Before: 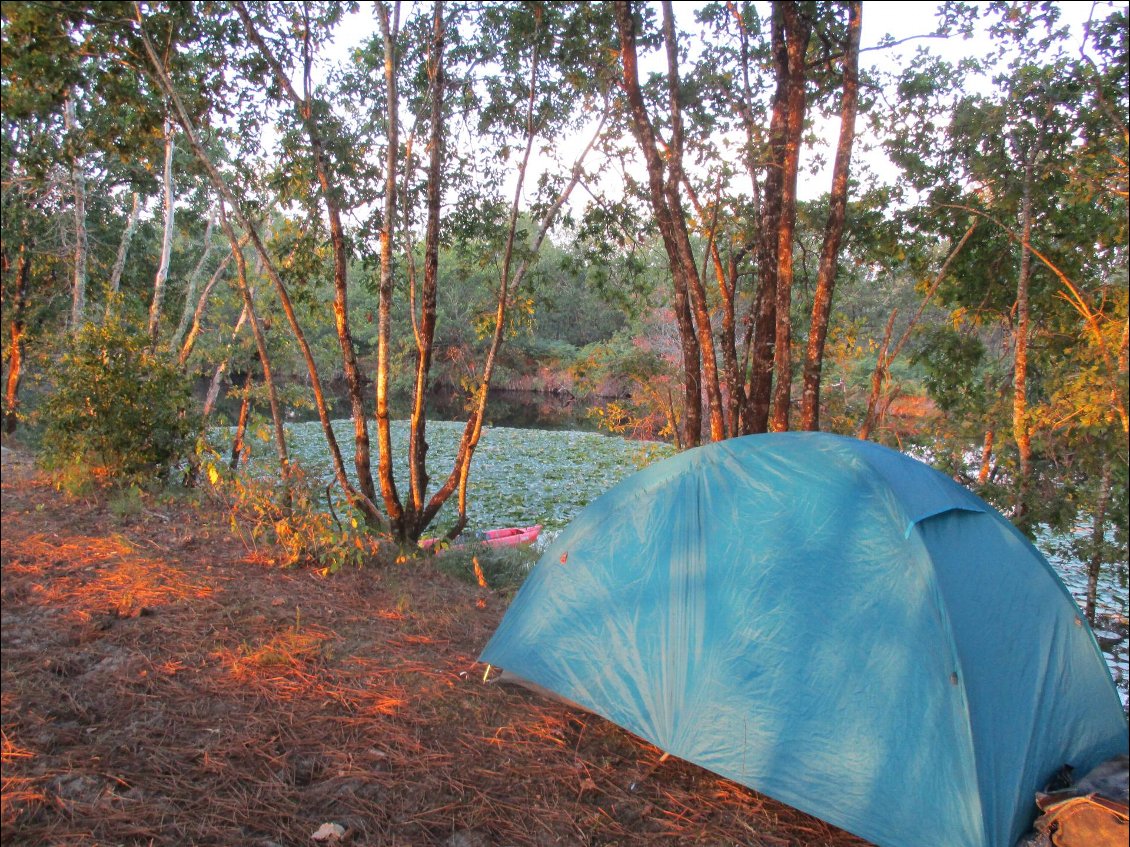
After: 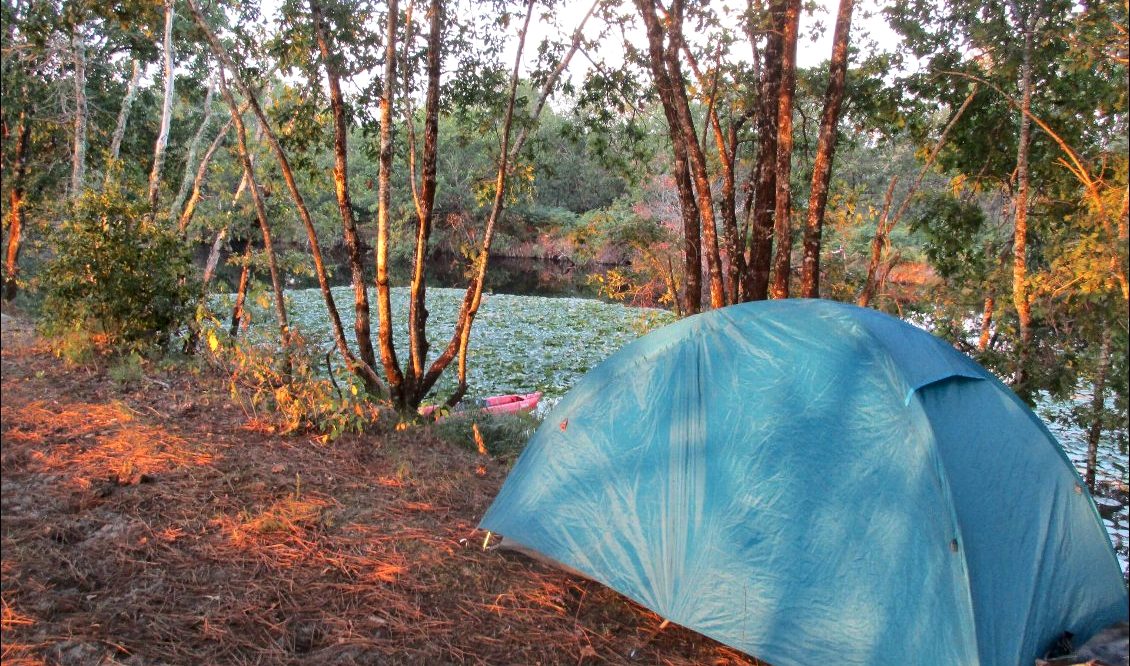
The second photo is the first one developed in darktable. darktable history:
crop and rotate: top 15.772%, bottom 5.495%
local contrast: mode bilateral grid, contrast 26, coarseness 60, detail 151%, midtone range 0.2
